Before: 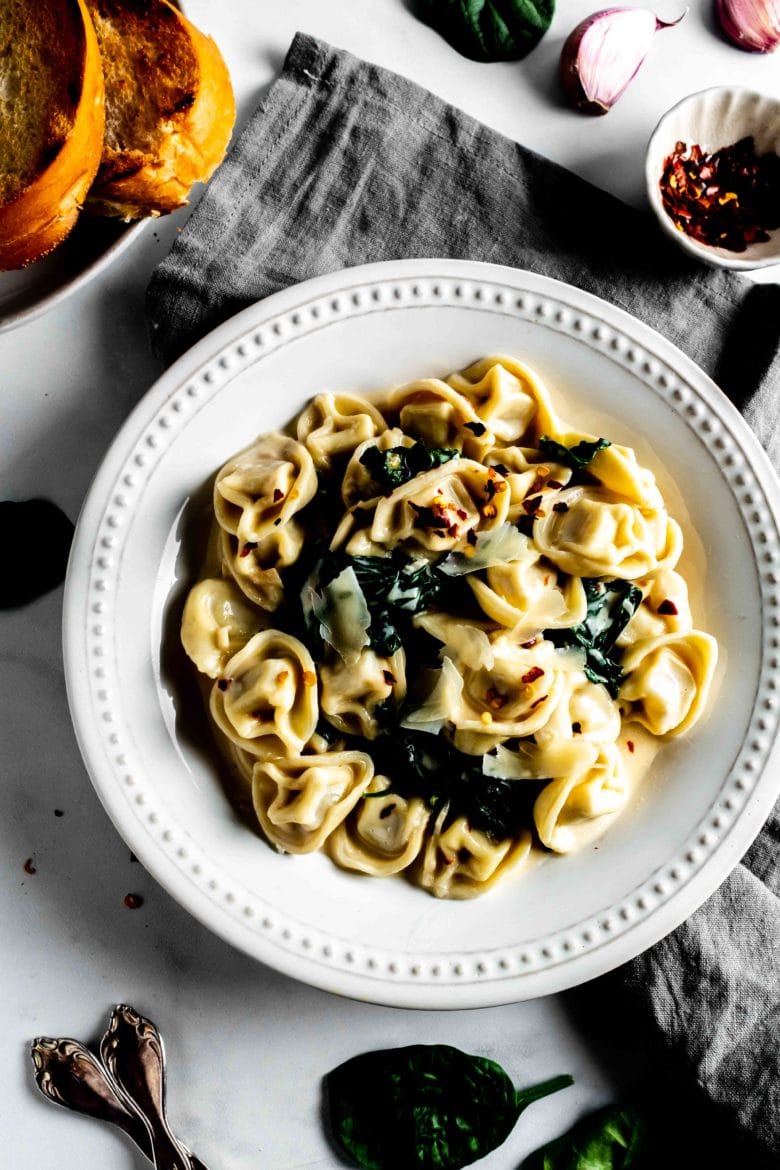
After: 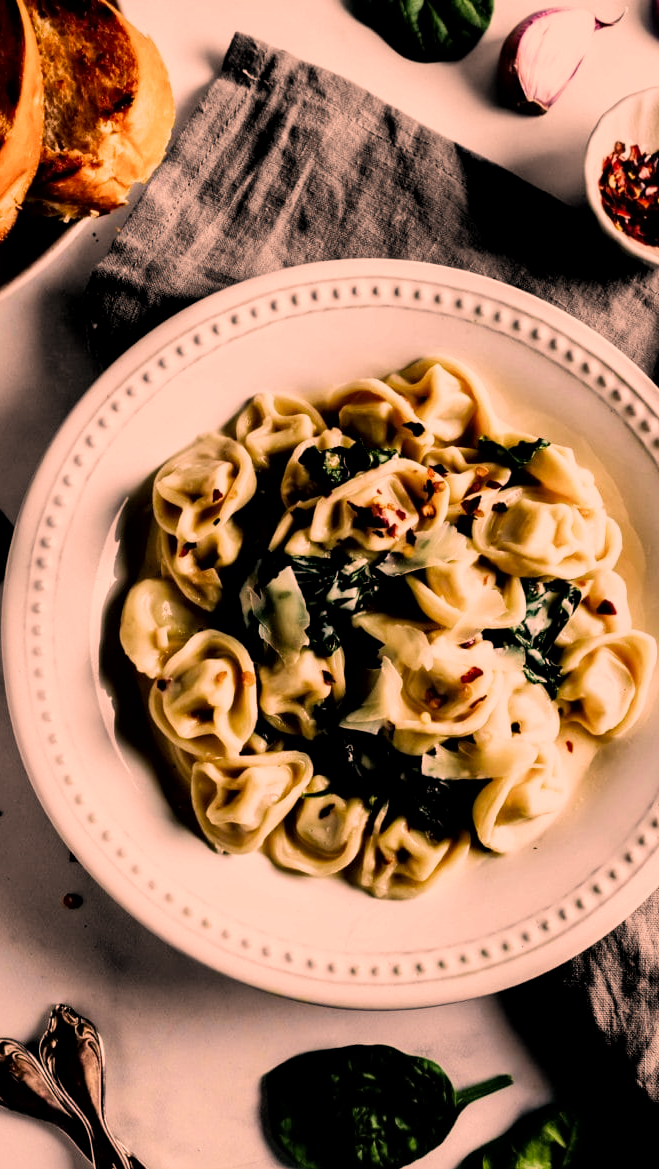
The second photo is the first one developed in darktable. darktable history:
filmic rgb: black relative exposure -14.17 EV, white relative exposure 3.35 EV, hardness 7.97, contrast 0.992, add noise in highlights 0.001, preserve chrominance luminance Y, color science v3 (2019), use custom middle-gray values true, contrast in highlights soft
crop: left 7.945%, right 7.486%
color correction: highlights a* 22.48, highlights b* 22.03
local contrast: mode bilateral grid, contrast 25, coarseness 59, detail 152%, midtone range 0.2
velvia: on, module defaults
